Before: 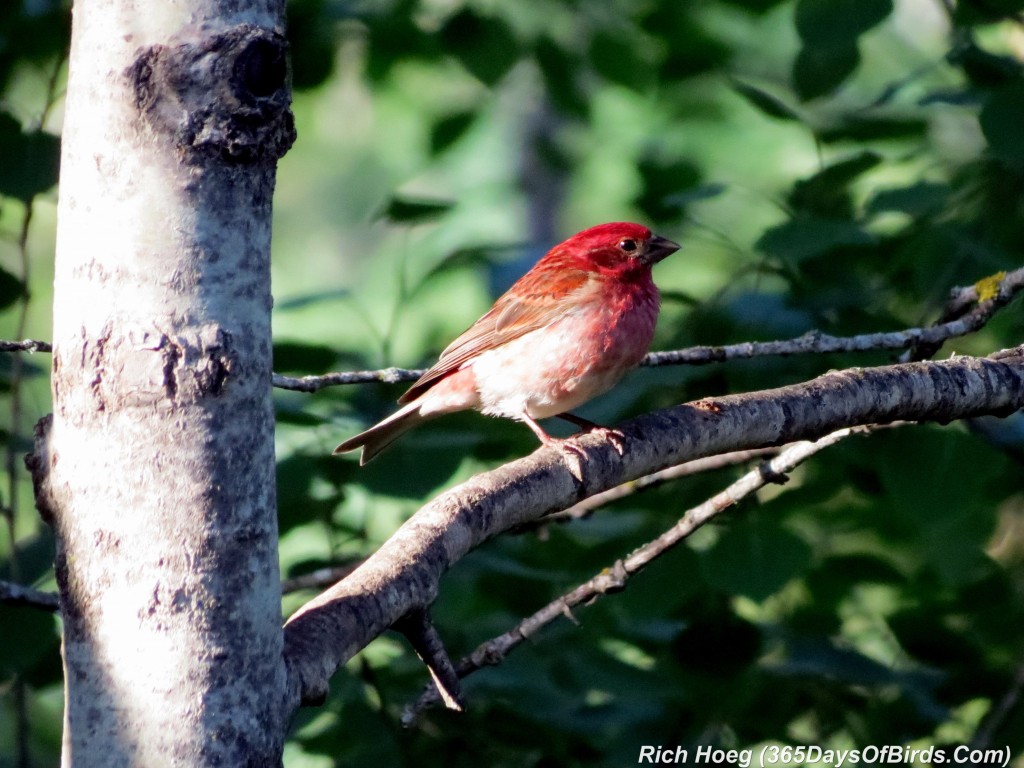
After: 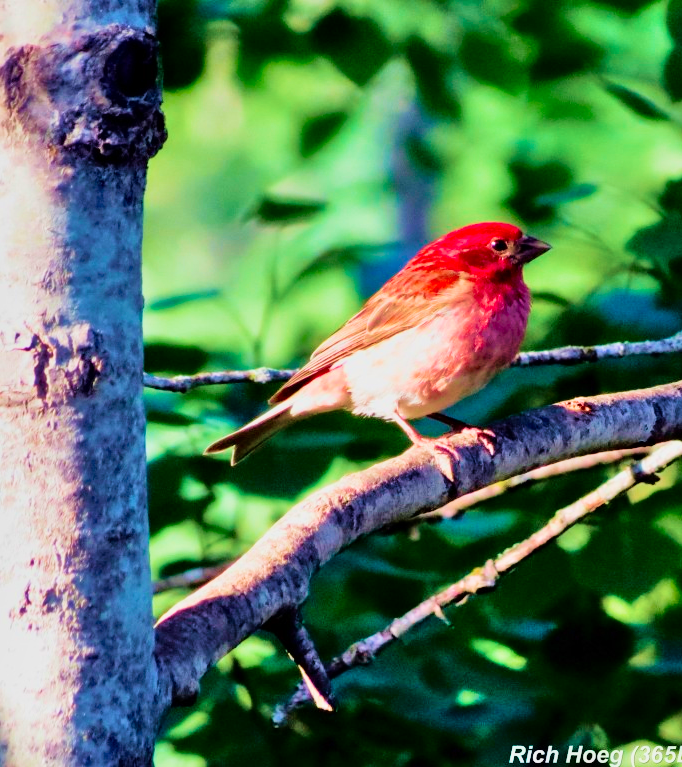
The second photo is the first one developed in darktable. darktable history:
color correction: saturation 1.32
sigmoid: contrast 1.22, skew 0.65
crop and rotate: left 12.648%, right 20.685%
contrast brightness saturation: contrast 0.15, brightness -0.01, saturation 0.1
shadows and highlights: soften with gaussian
white balance: emerald 1
tone equalizer: -7 EV 0.15 EV, -6 EV 0.6 EV, -5 EV 1.15 EV, -4 EV 1.33 EV, -3 EV 1.15 EV, -2 EV 0.6 EV, -1 EV 0.15 EV, mask exposure compensation -0.5 EV
velvia: strength 74%
